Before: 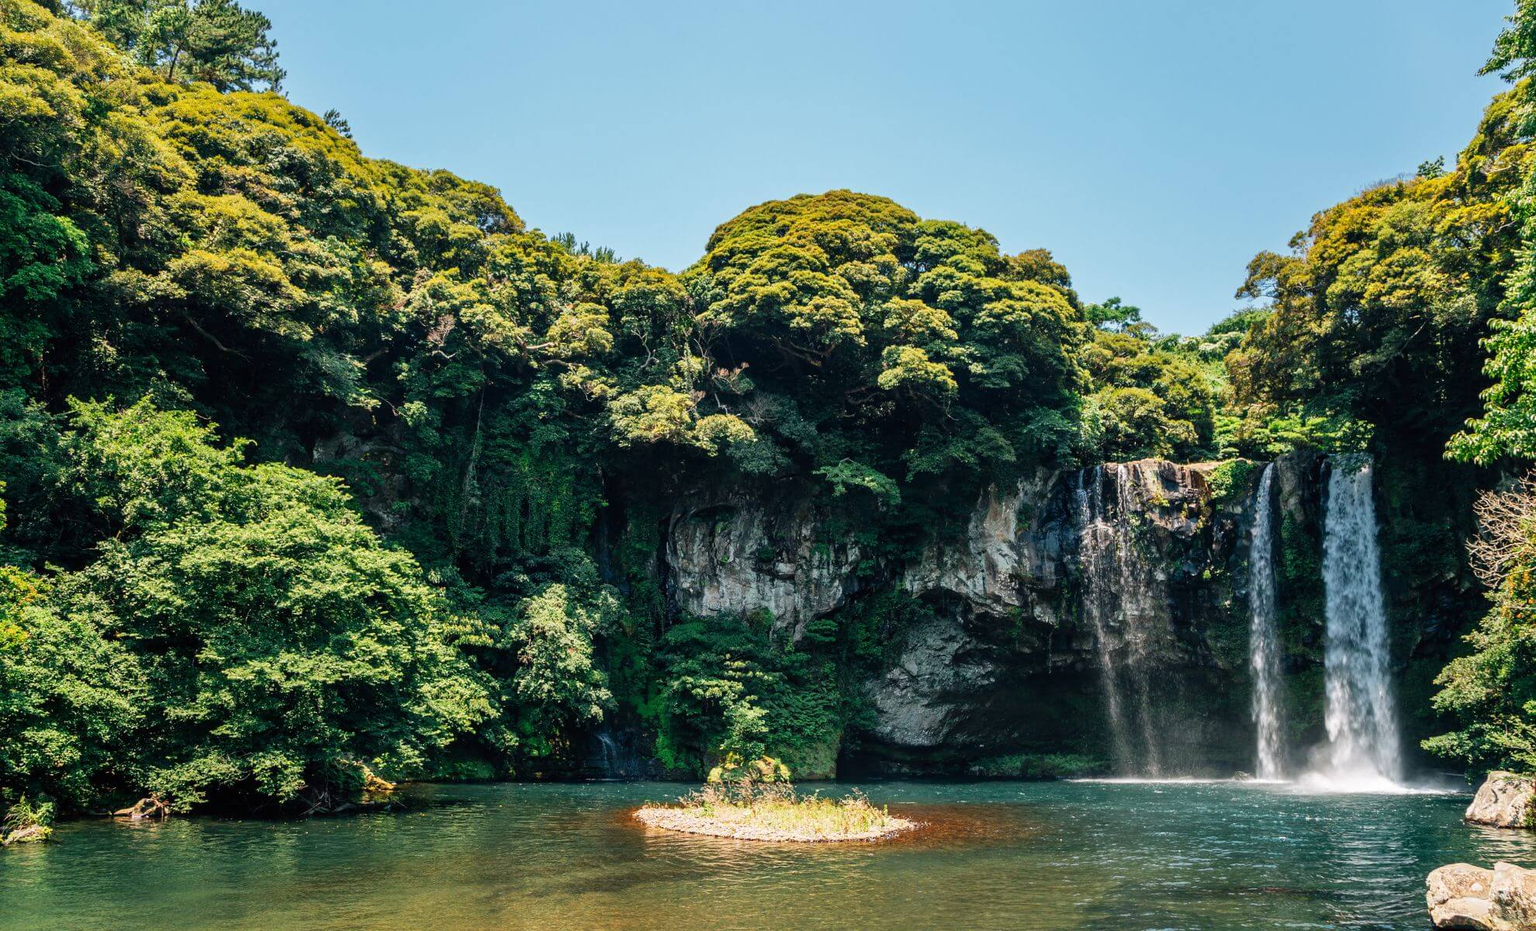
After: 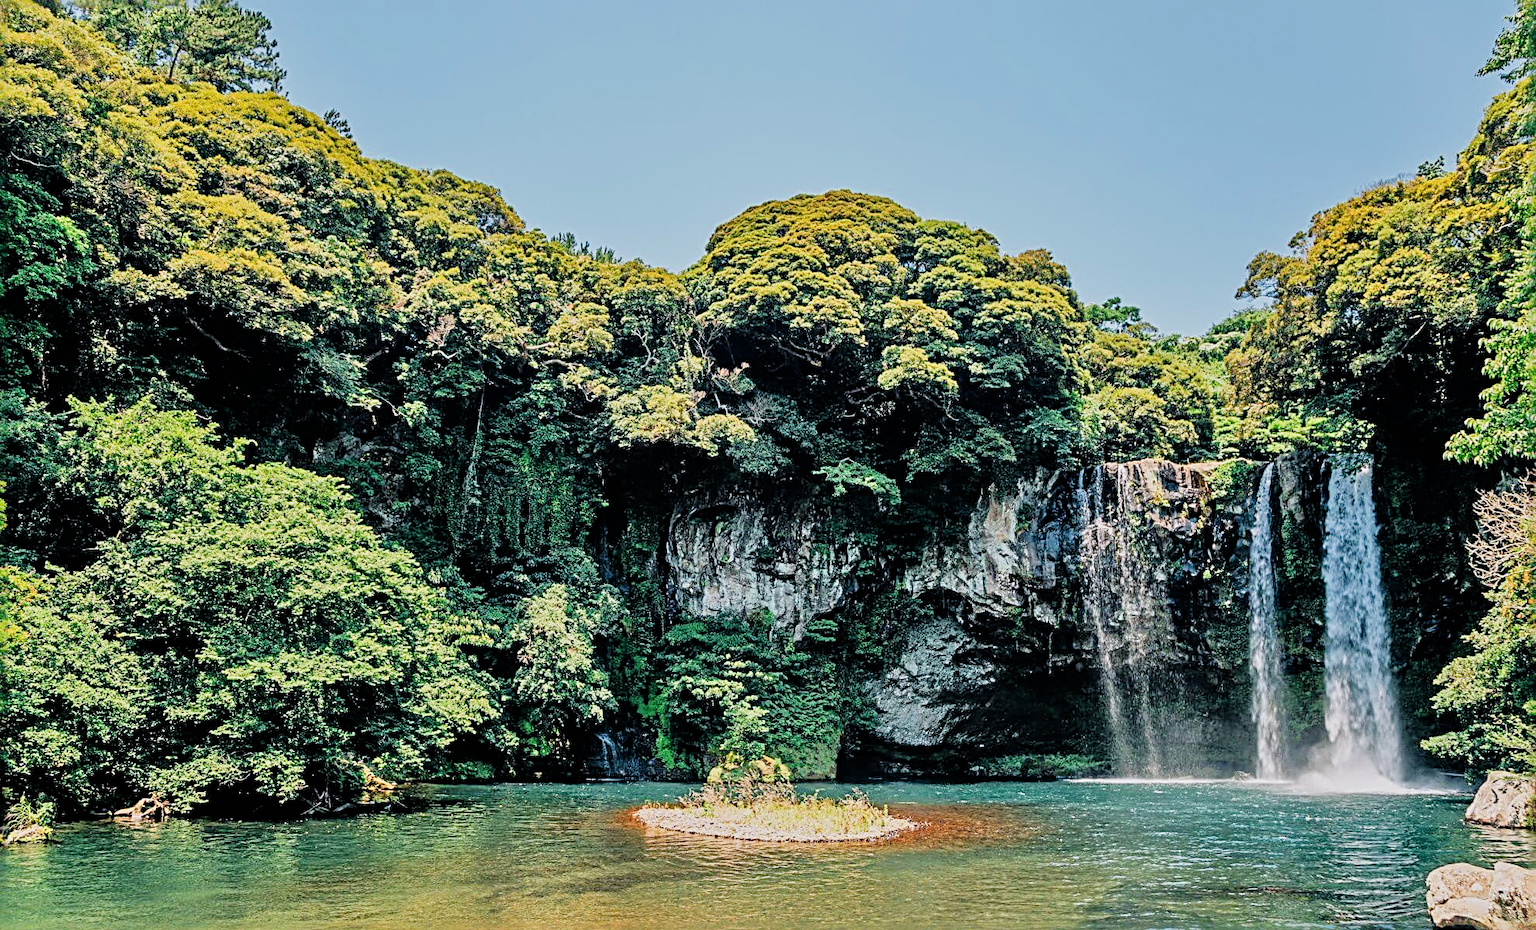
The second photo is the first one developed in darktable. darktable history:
sharpen: radius 3.69, amount 0.928
filmic rgb: black relative exposure -7.65 EV, white relative exposure 4.56 EV, hardness 3.61, contrast 1.106
white balance: red 1.004, blue 1.024
tone equalizer: -7 EV 0.15 EV, -6 EV 0.6 EV, -5 EV 1.15 EV, -4 EV 1.33 EV, -3 EV 1.15 EV, -2 EV 0.6 EV, -1 EV 0.15 EV, mask exposure compensation -0.5 EV
